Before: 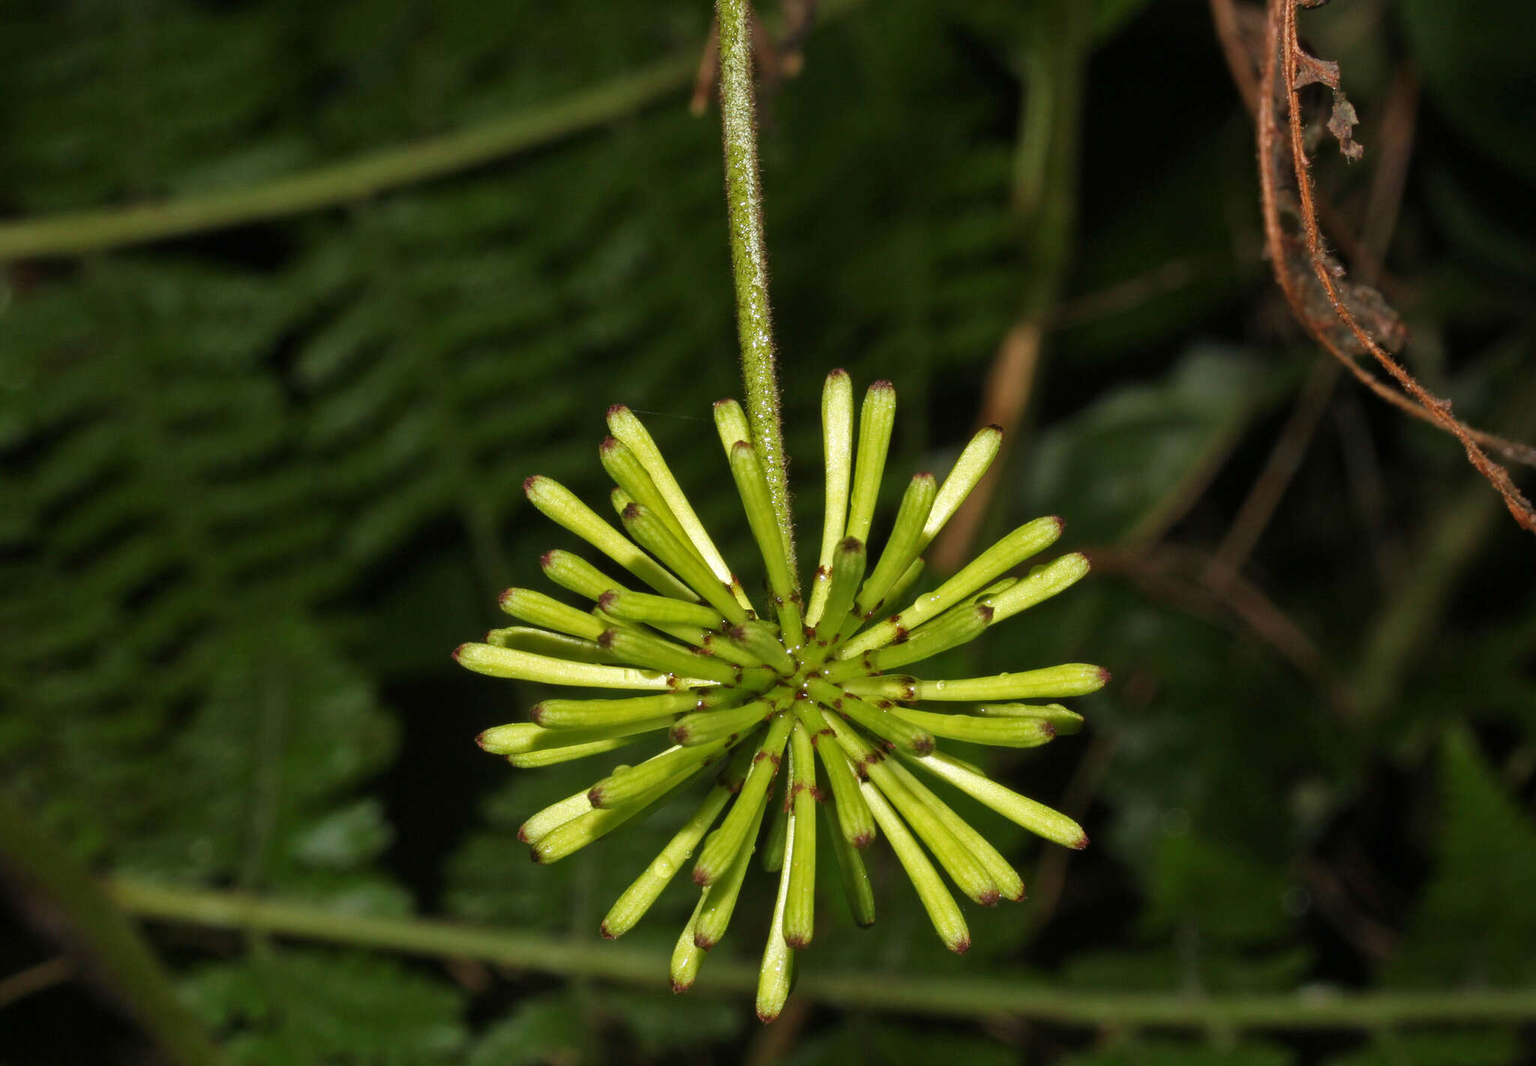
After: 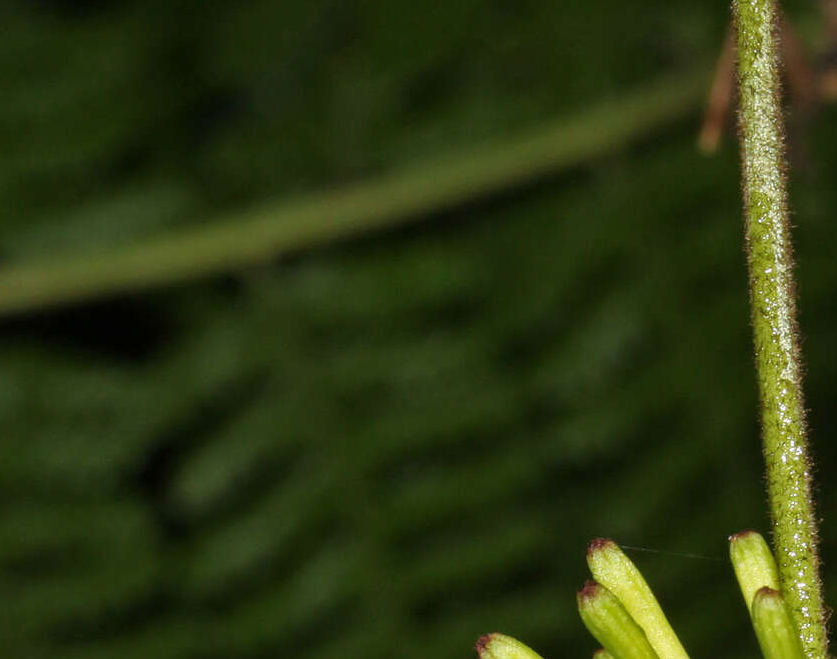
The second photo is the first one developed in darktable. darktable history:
crop and rotate: left 10.863%, top 0.085%, right 48.248%, bottom 53.551%
